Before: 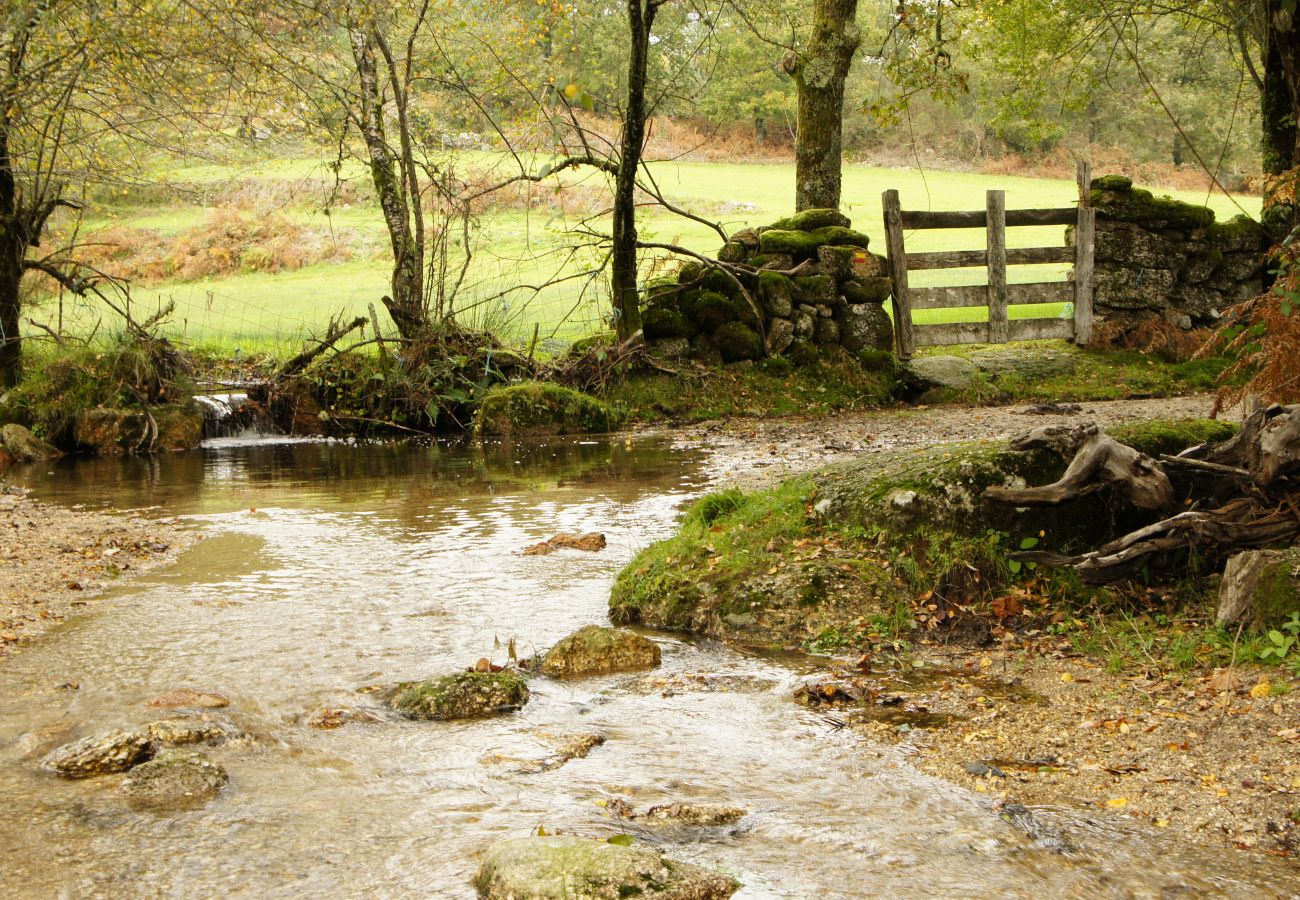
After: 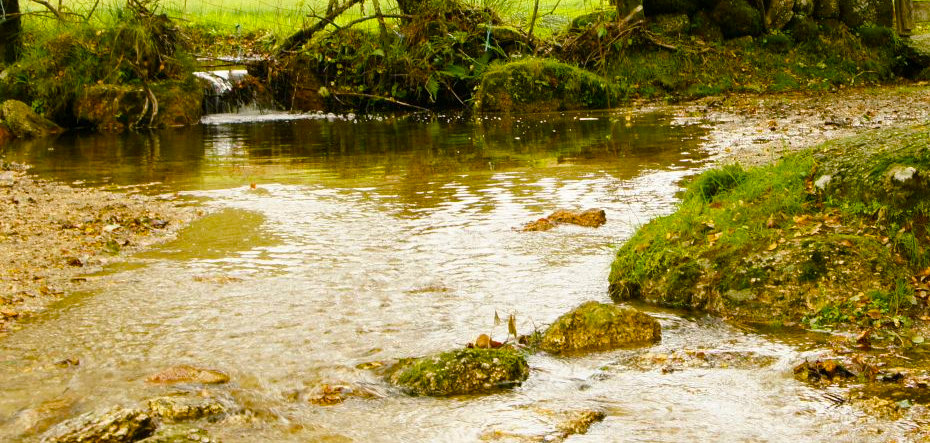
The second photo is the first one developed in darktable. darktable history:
color balance rgb: shadows lift › luminance -7.925%, shadows lift › chroma 2.374%, shadows lift › hue 163.53°, power › hue 212.36°, perceptual saturation grading › global saturation 34.81%, perceptual saturation grading › highlights -25.021%, perceptual saturation grading › shadows 49.498%, global vibrance 30.315%
crop: top 36.058%, right 28.417%, bottom 14.689%
